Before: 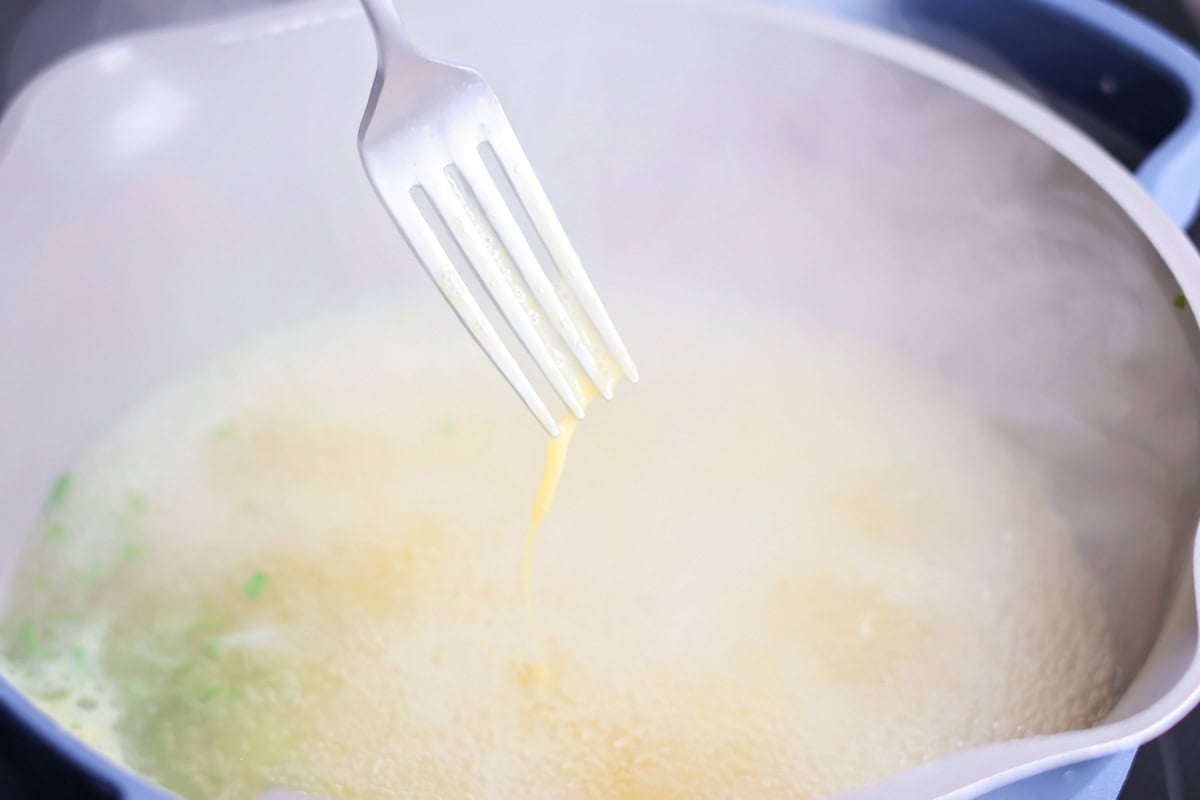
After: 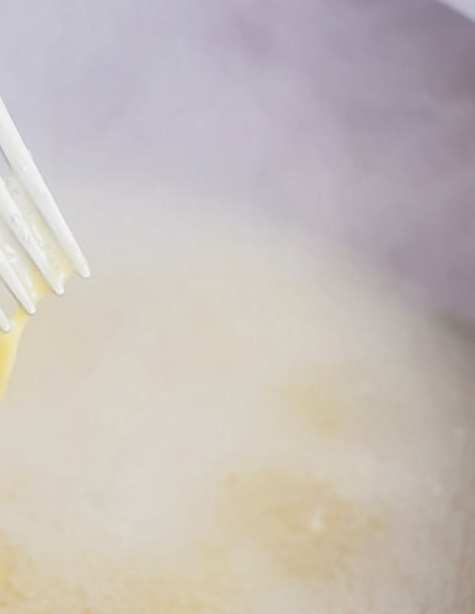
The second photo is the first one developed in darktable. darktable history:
crop: left 45.817%, top 13.221%, right 14.231%, bottom 9.975%
sharpen: on, module defaults
local contrast: detail 130%
filmic rgb: black relative exposure -5.05 EV, white relative exposure 3.21 EV, hardness 3.43, contrast 1.204, highlights saturation mix -48.82%
contrast equalizer: octaves 7, y [[0.6 ×6], [0.55 ×6], [0 ×6], [0 ×6], [0 ×6]], mix -0.995
tone equalizer: -8 EV -0.399 EV, -7 EV -0.354 EV, -6 EV -0.339 EV, -5 EV -0.215 EV, -3 EV 0.234 EV, -2 EV 0.359 EV, -1 EV 0.391 EV, +0 EV 0.416 EV
shadows and highlights: shadows 25.95, highlights -70.71
exposure: compensate highlight preservation false
